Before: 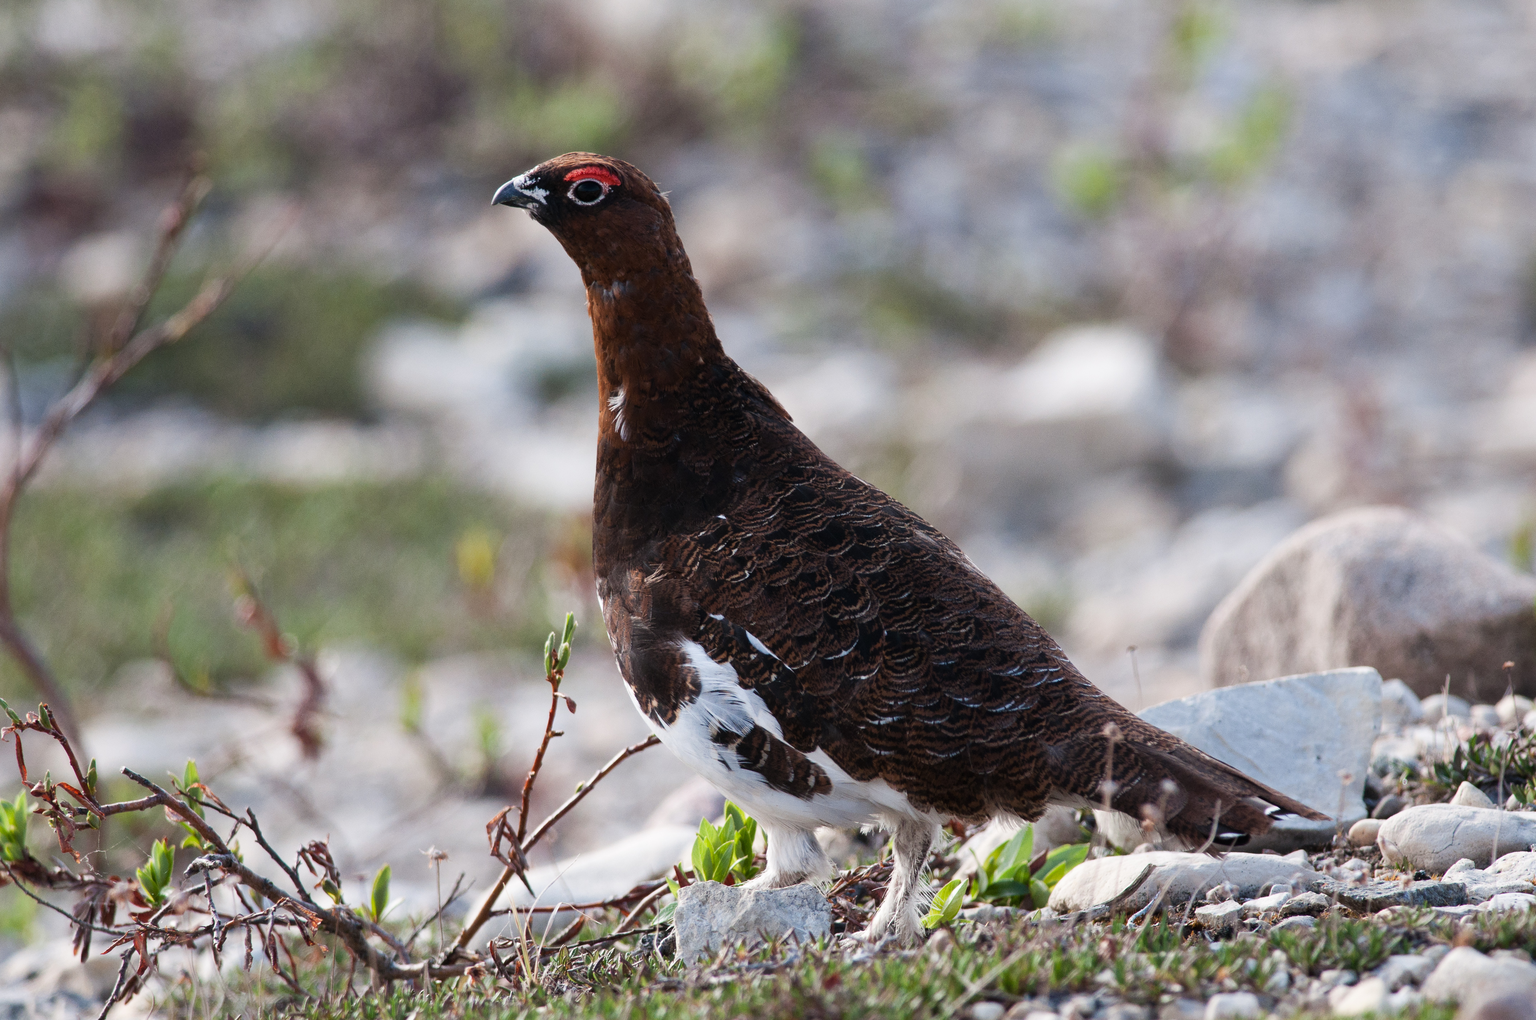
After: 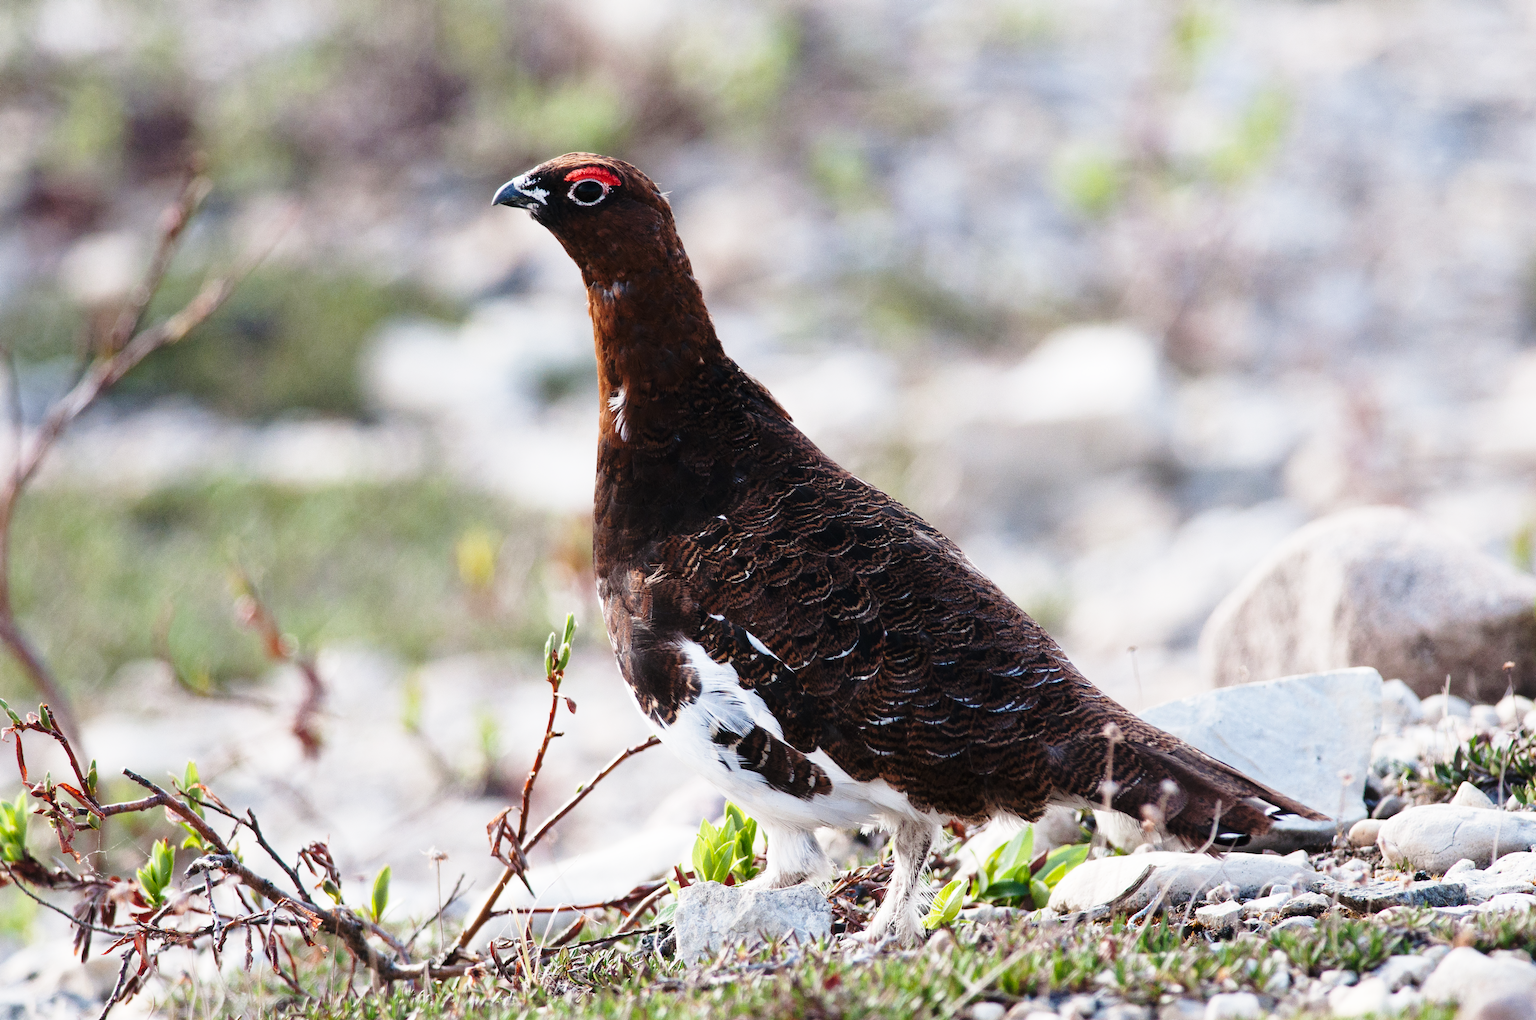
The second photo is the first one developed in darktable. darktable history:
base curve: curves: ch0 [(0, 0) (0.028, 0.03) (0.121, 0.232) (0.46, 0.748) (0.859, 0.968) (1, 1)], preserve colors none
contrast brightness saturation: saturation -0.05
